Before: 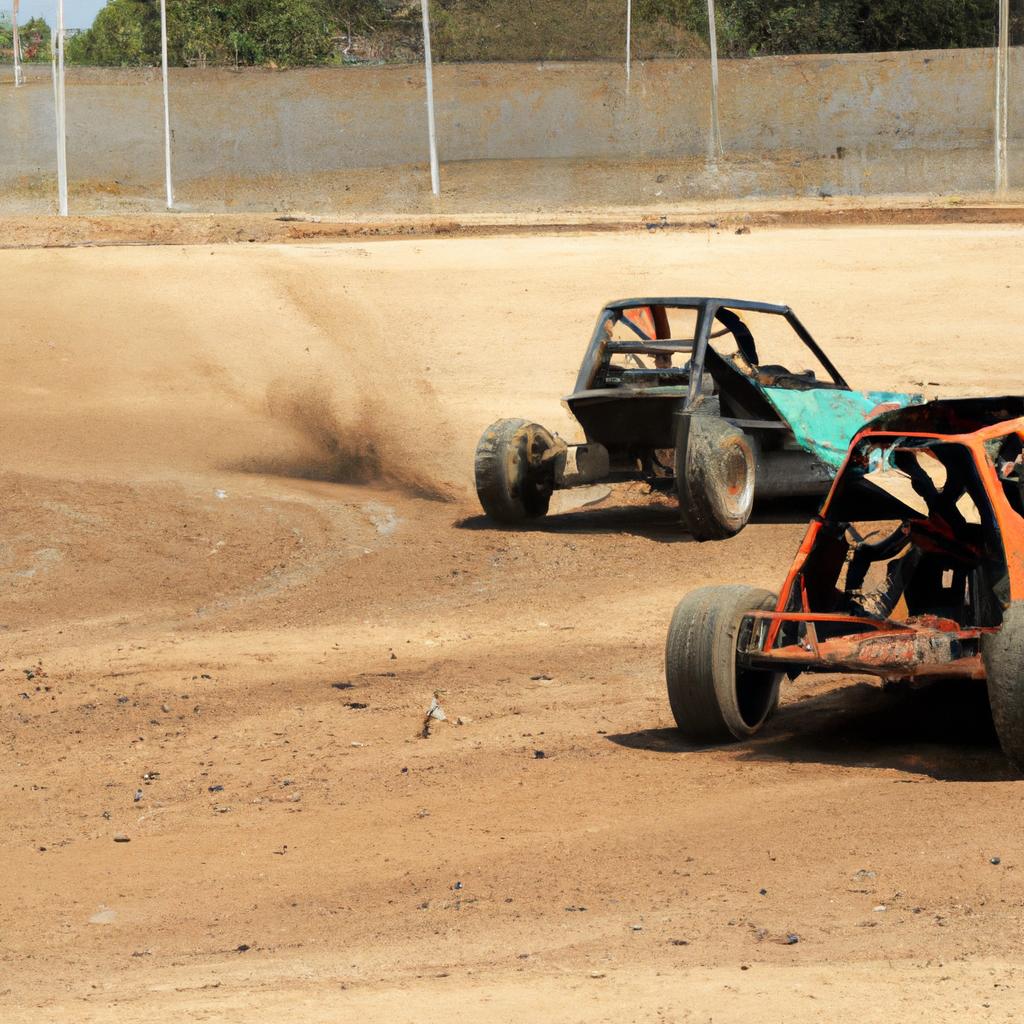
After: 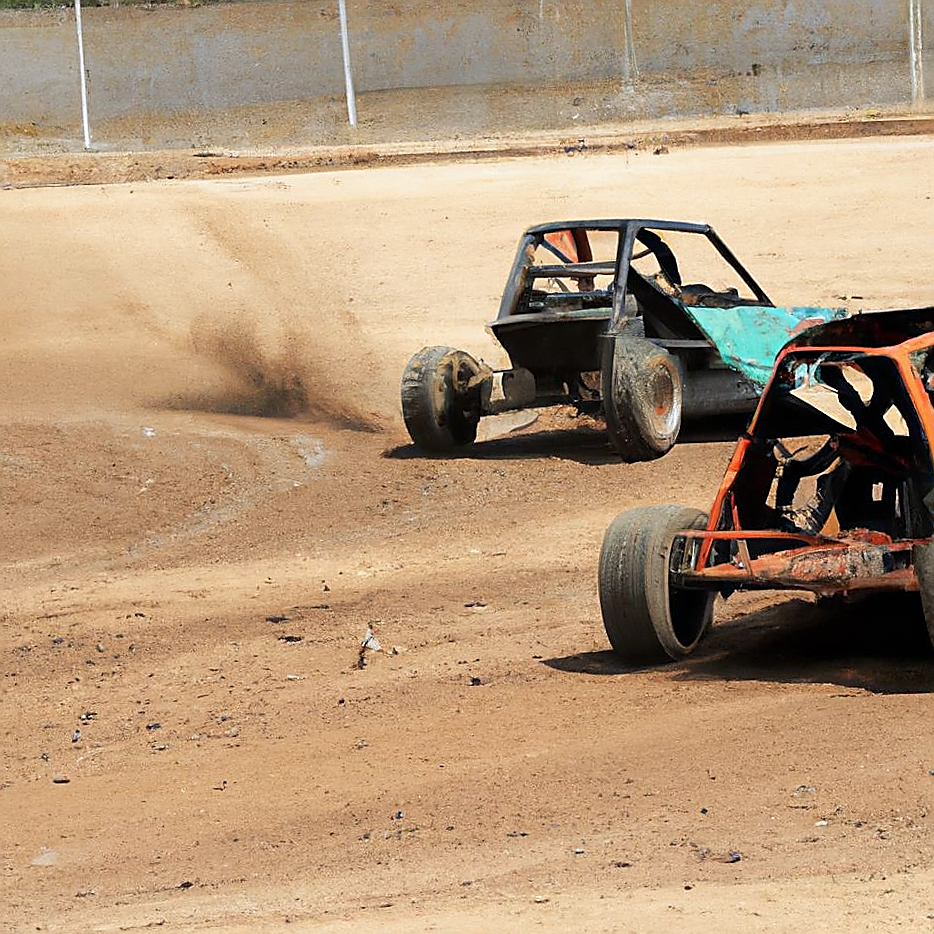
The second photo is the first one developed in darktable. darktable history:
sharpen: radius 1.4, amount 1.25, threshold 0.7
white balance: red 0.984, blue 1.059
crop and rotate: angle 1.96°, left 5.673%, top 5.673%
